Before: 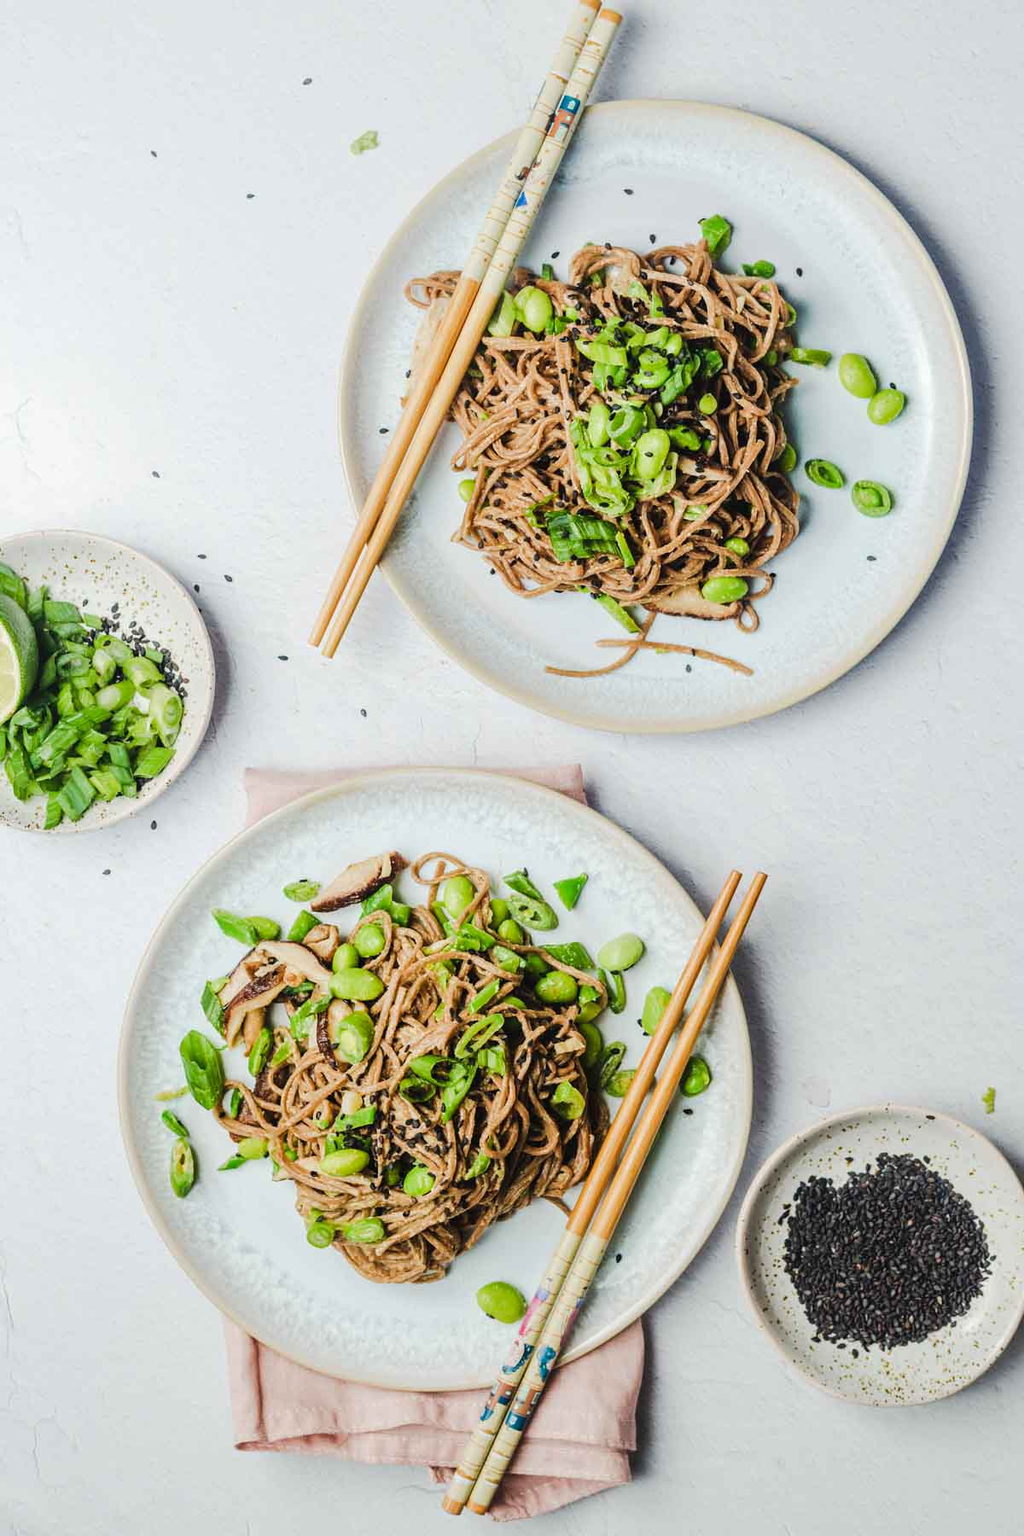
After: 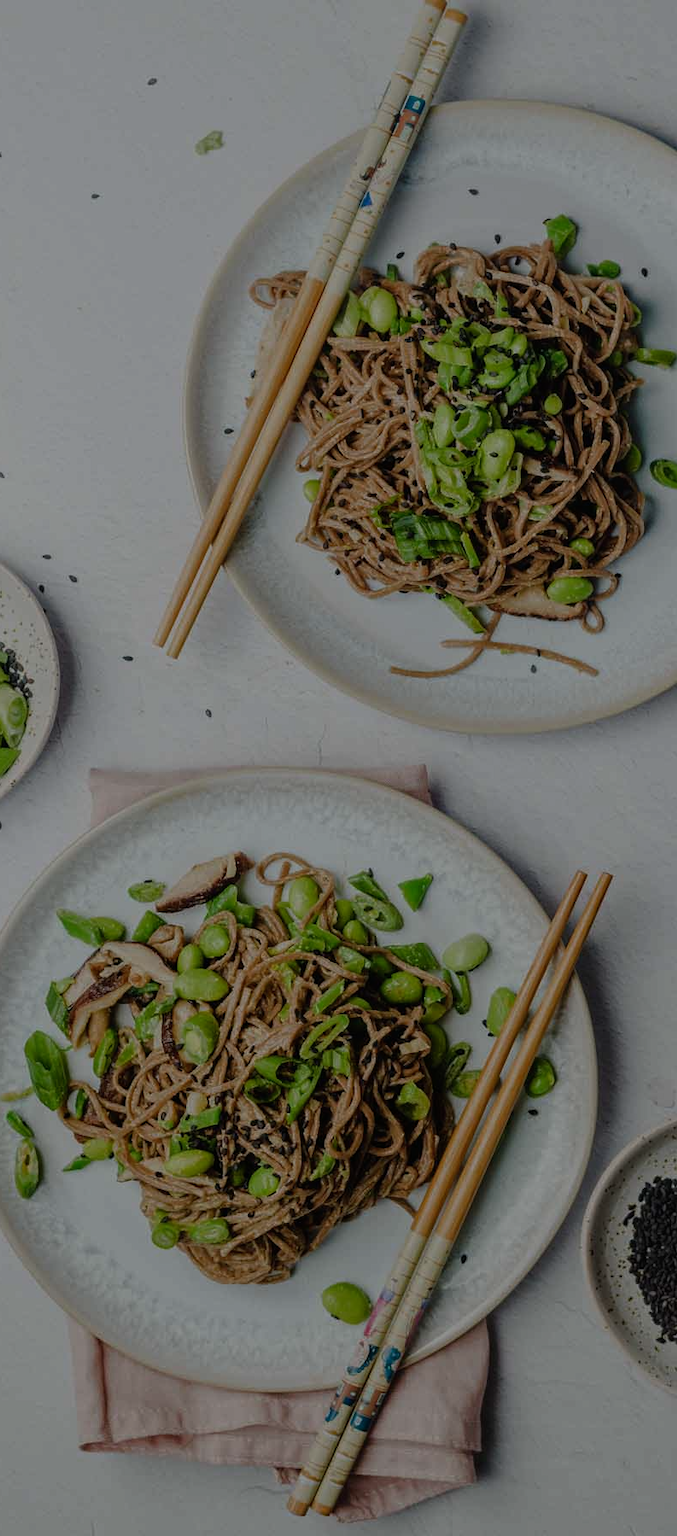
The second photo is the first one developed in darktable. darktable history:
crop and rotate: left 15.248%, right 18.567%
levels: black 0.108%
tone equalizer: -8 EV -1.97 EV, -7 EV -2 EV, -6 EV -1.97 EV, -5 EV -1.97 EV, -4 EV -1.99 EV, -3 EV -1.98 EV, -2 EV -1.99 EV, -1 EV -1.61 EV, +0 EV -2 EV, edges refinement/feathering 500, mask exposure compensation -1.57 EV, preserve details no
